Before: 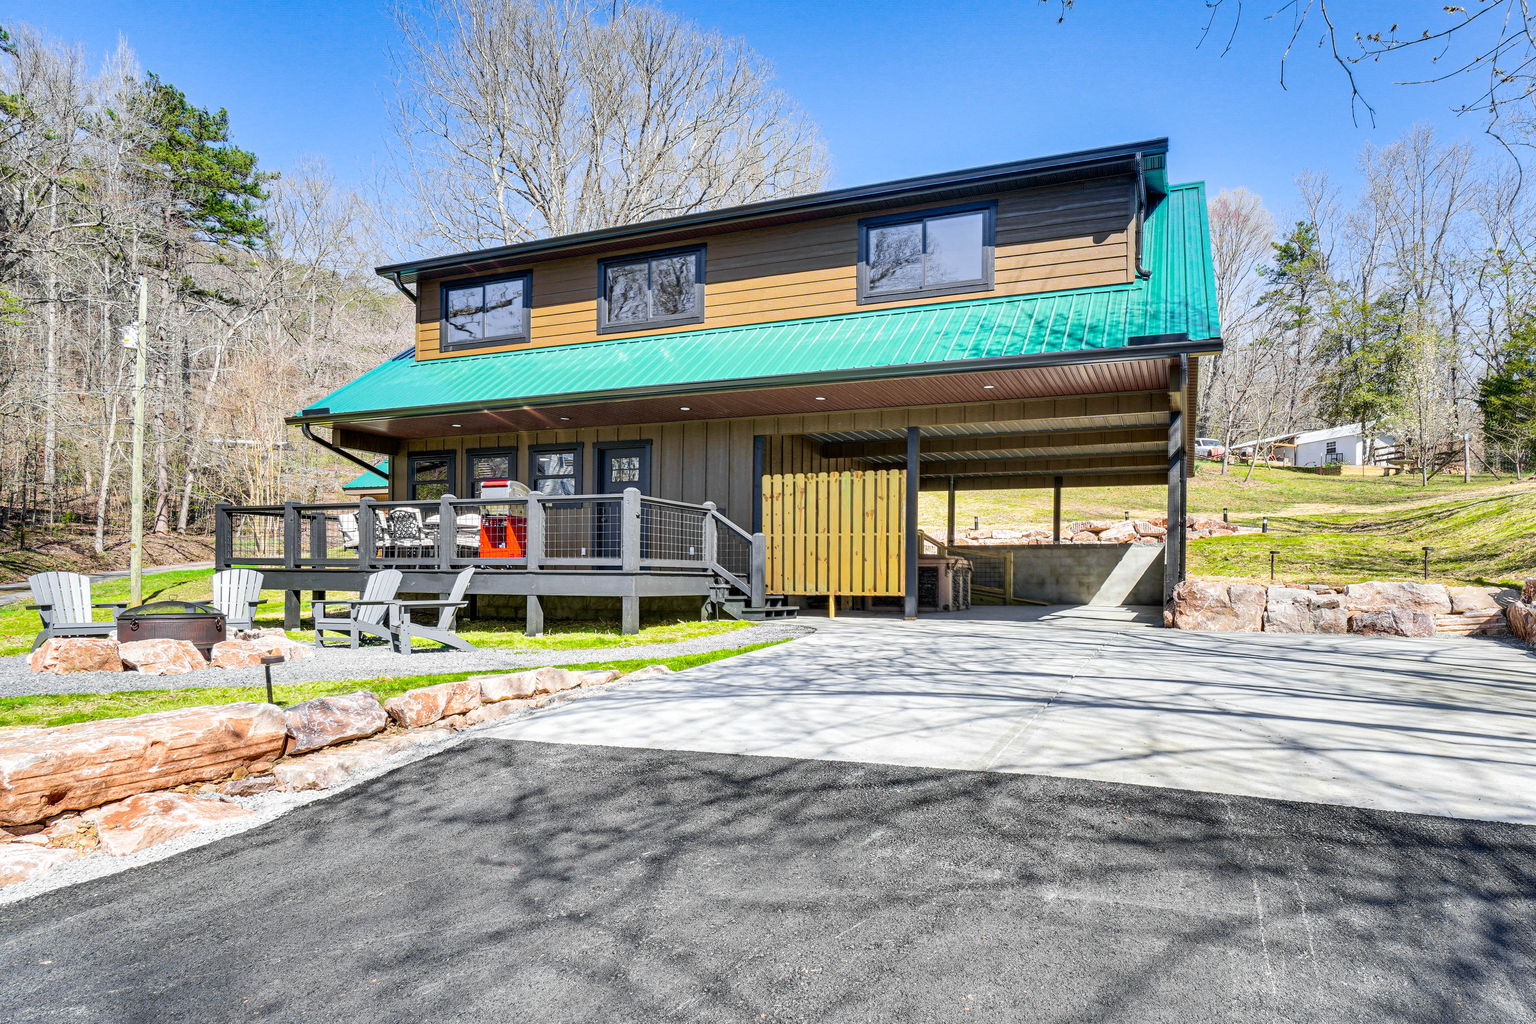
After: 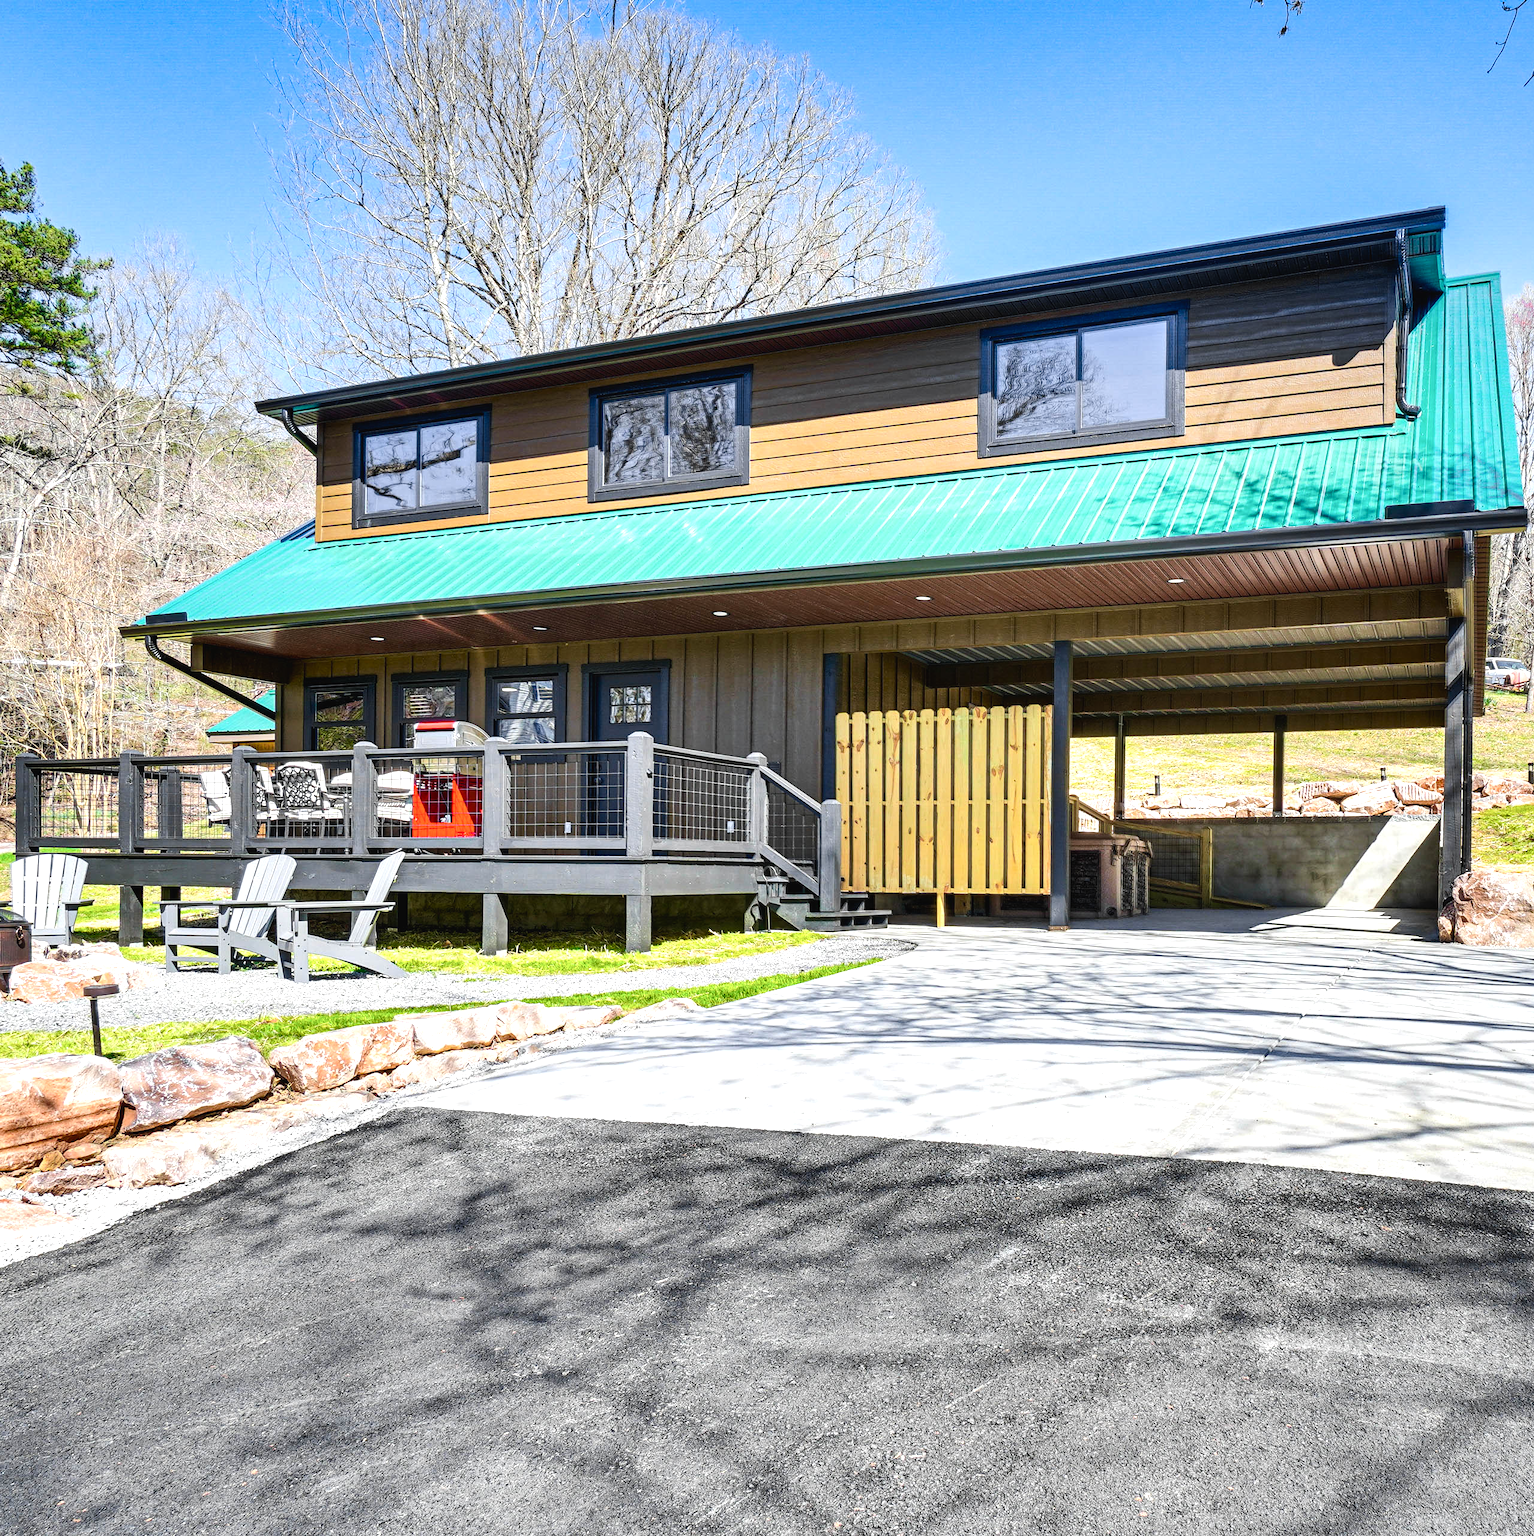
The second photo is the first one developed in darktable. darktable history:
crop and rotate: left 13.371%, right 20.04%
color balance rgb: global offset › luminance 0.272%, shadows fall-off 102.342%, perceptual saturation grading › global saturation 0.585%, perceptual saturation grading › highlights -15.517%, perceptual saturation grading › shadows 24.873%, mask middle-gray fulcrum 22.64%, global vibrance 11.749%
tone equalizer: -8 EV -0.451 EV, -7 EV -0.369 EV, -6 EV -0.356 EV, -5 EV -0.253 EV, -3 EV 0.199 EV, -2 EV 0.315 EV, -1 EV 0.41 EV, +0 EV 0.403 EV, edges refinement/feathering 500, mask exposure compensation -1.57 EV, preserve details no
